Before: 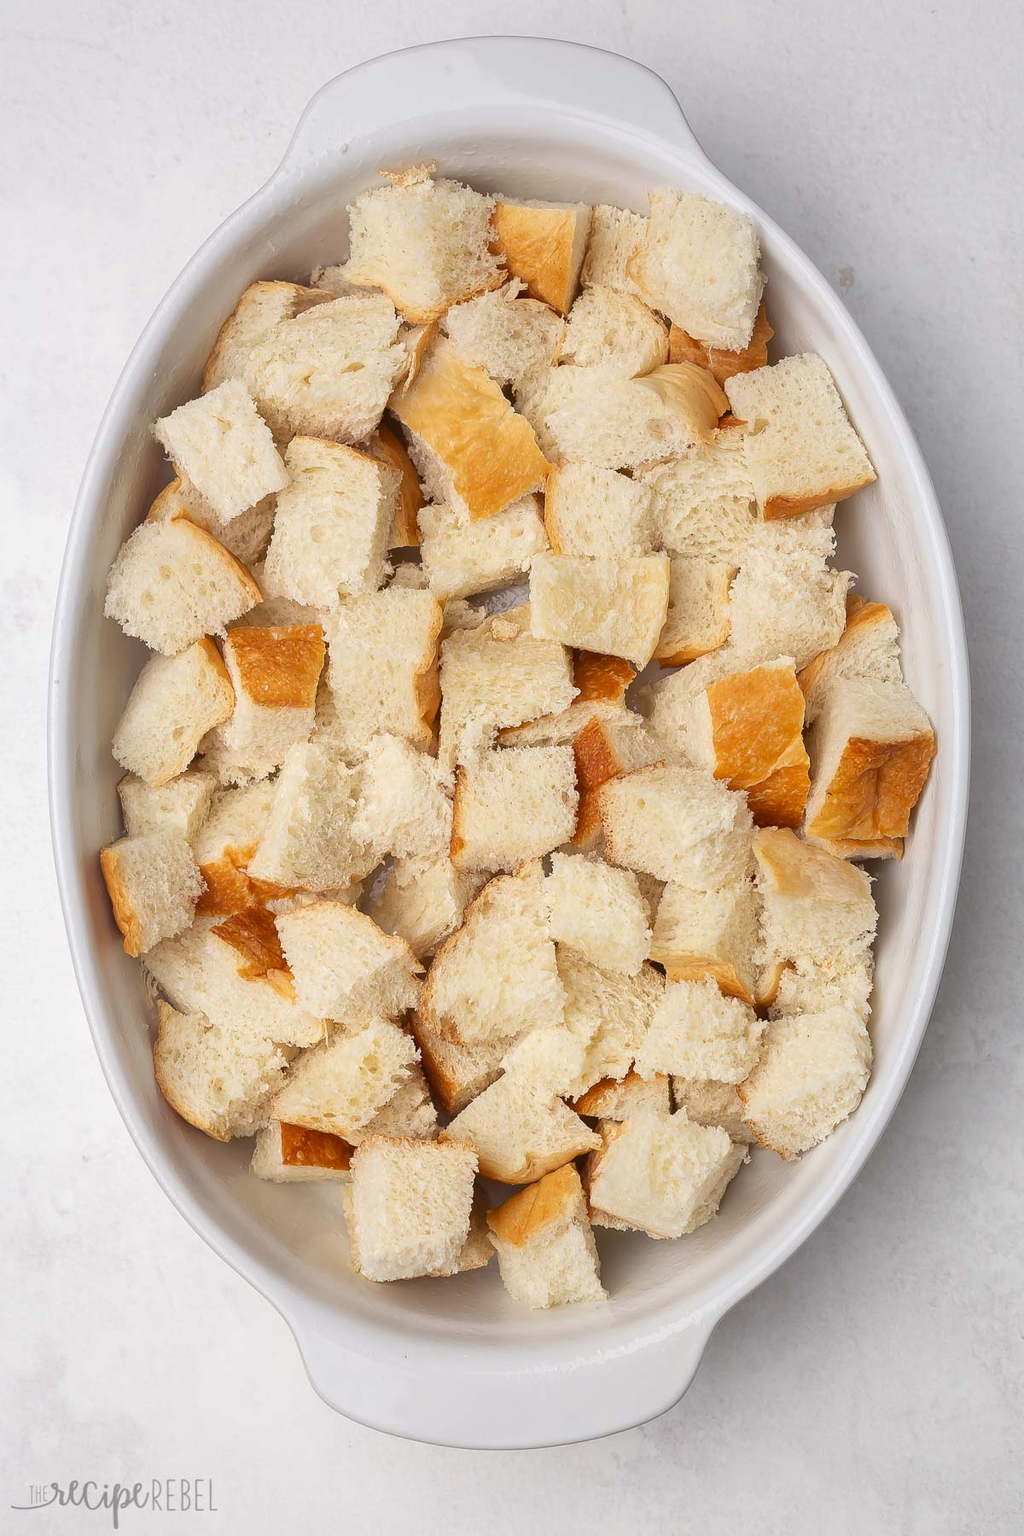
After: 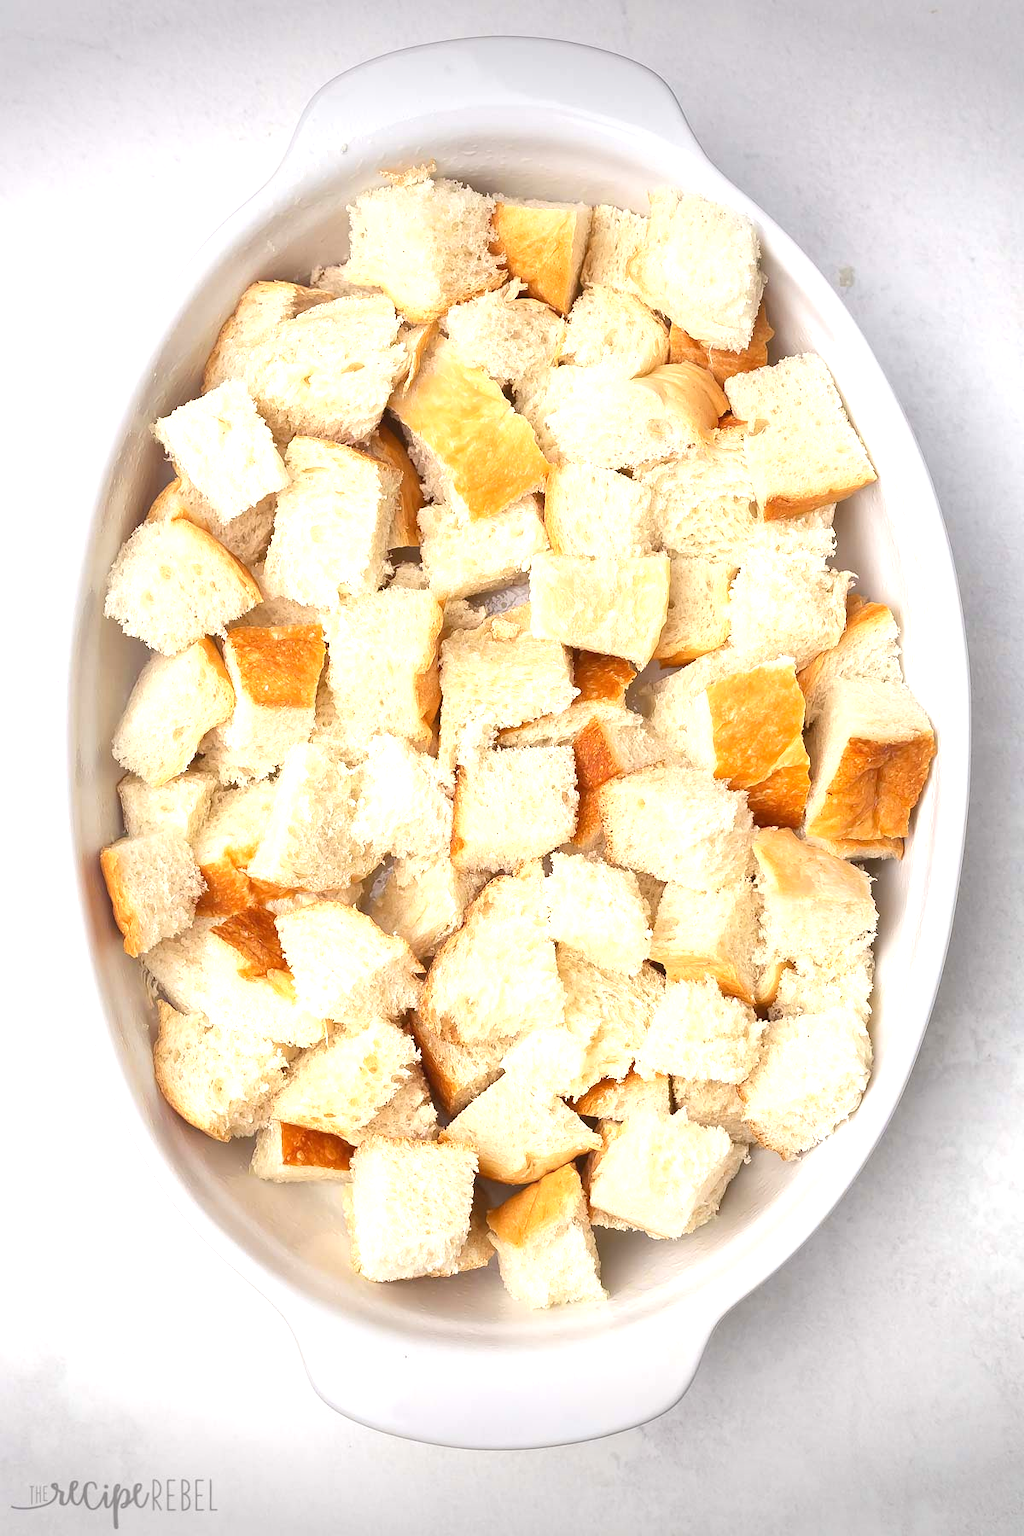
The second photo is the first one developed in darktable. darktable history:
vignetting: fall-off start 99.34%, saturation 0.001, width/height ratio 1.324
exposure: black level correction 0, exposure 0.892 EV, compensate highlight preservation false
